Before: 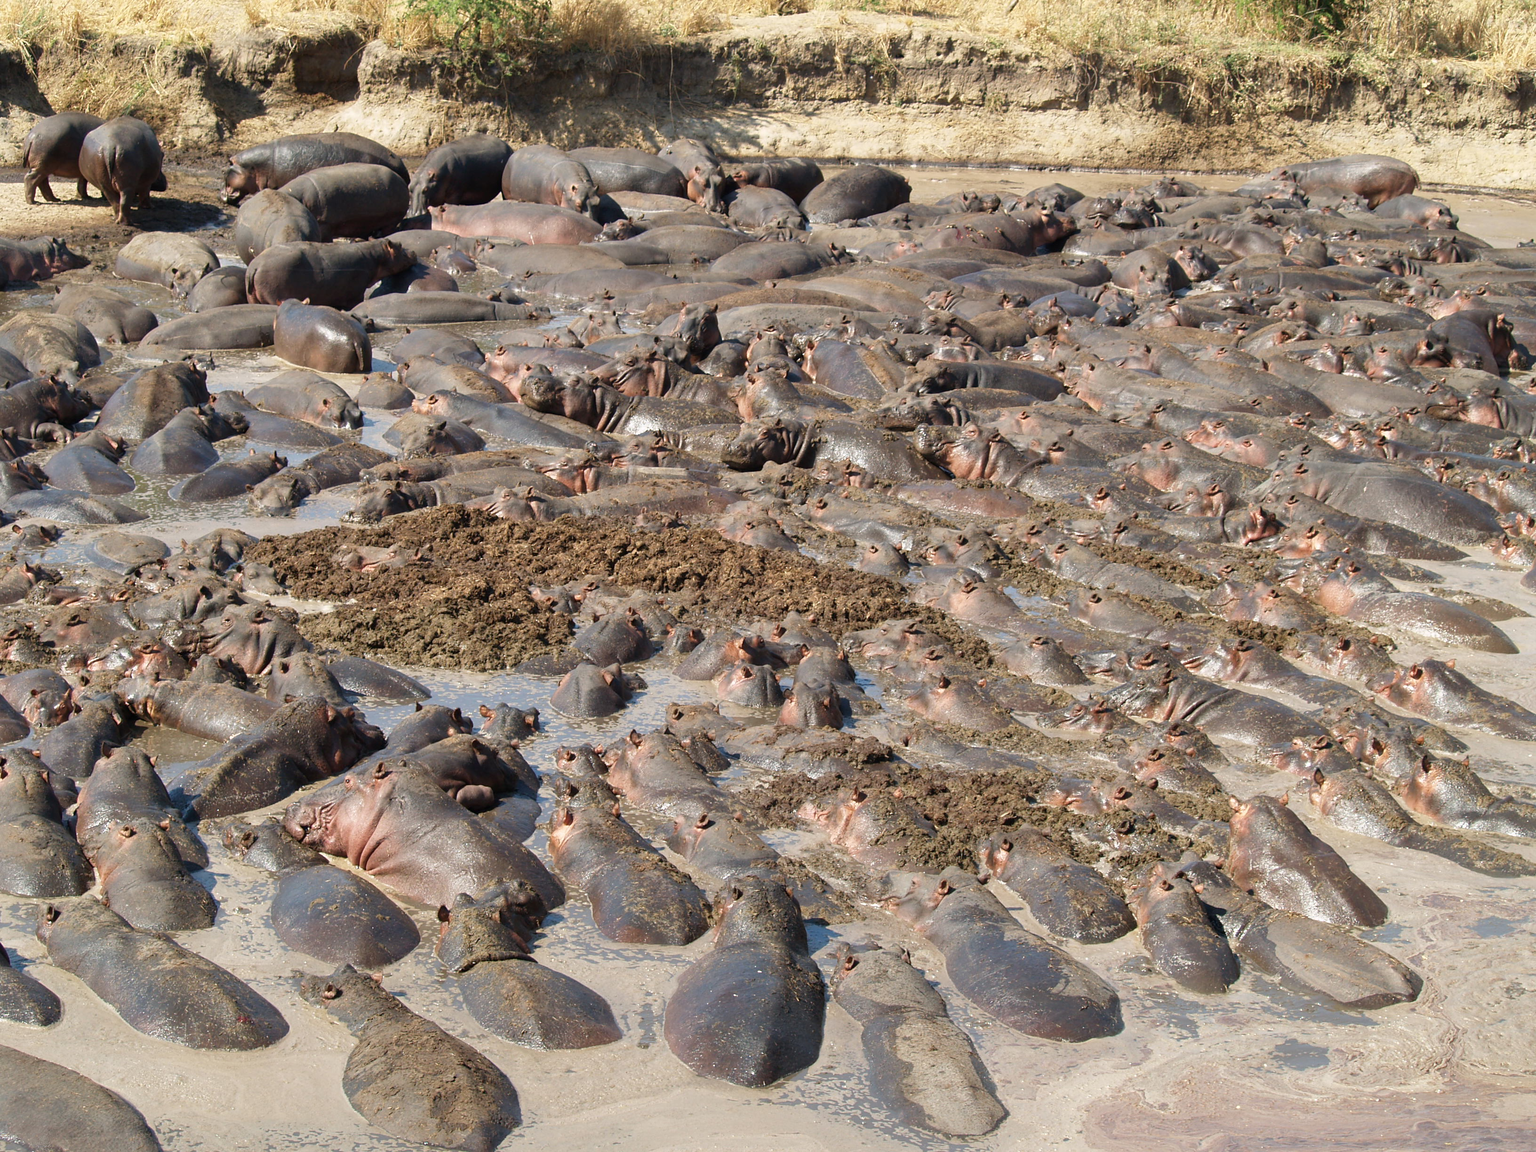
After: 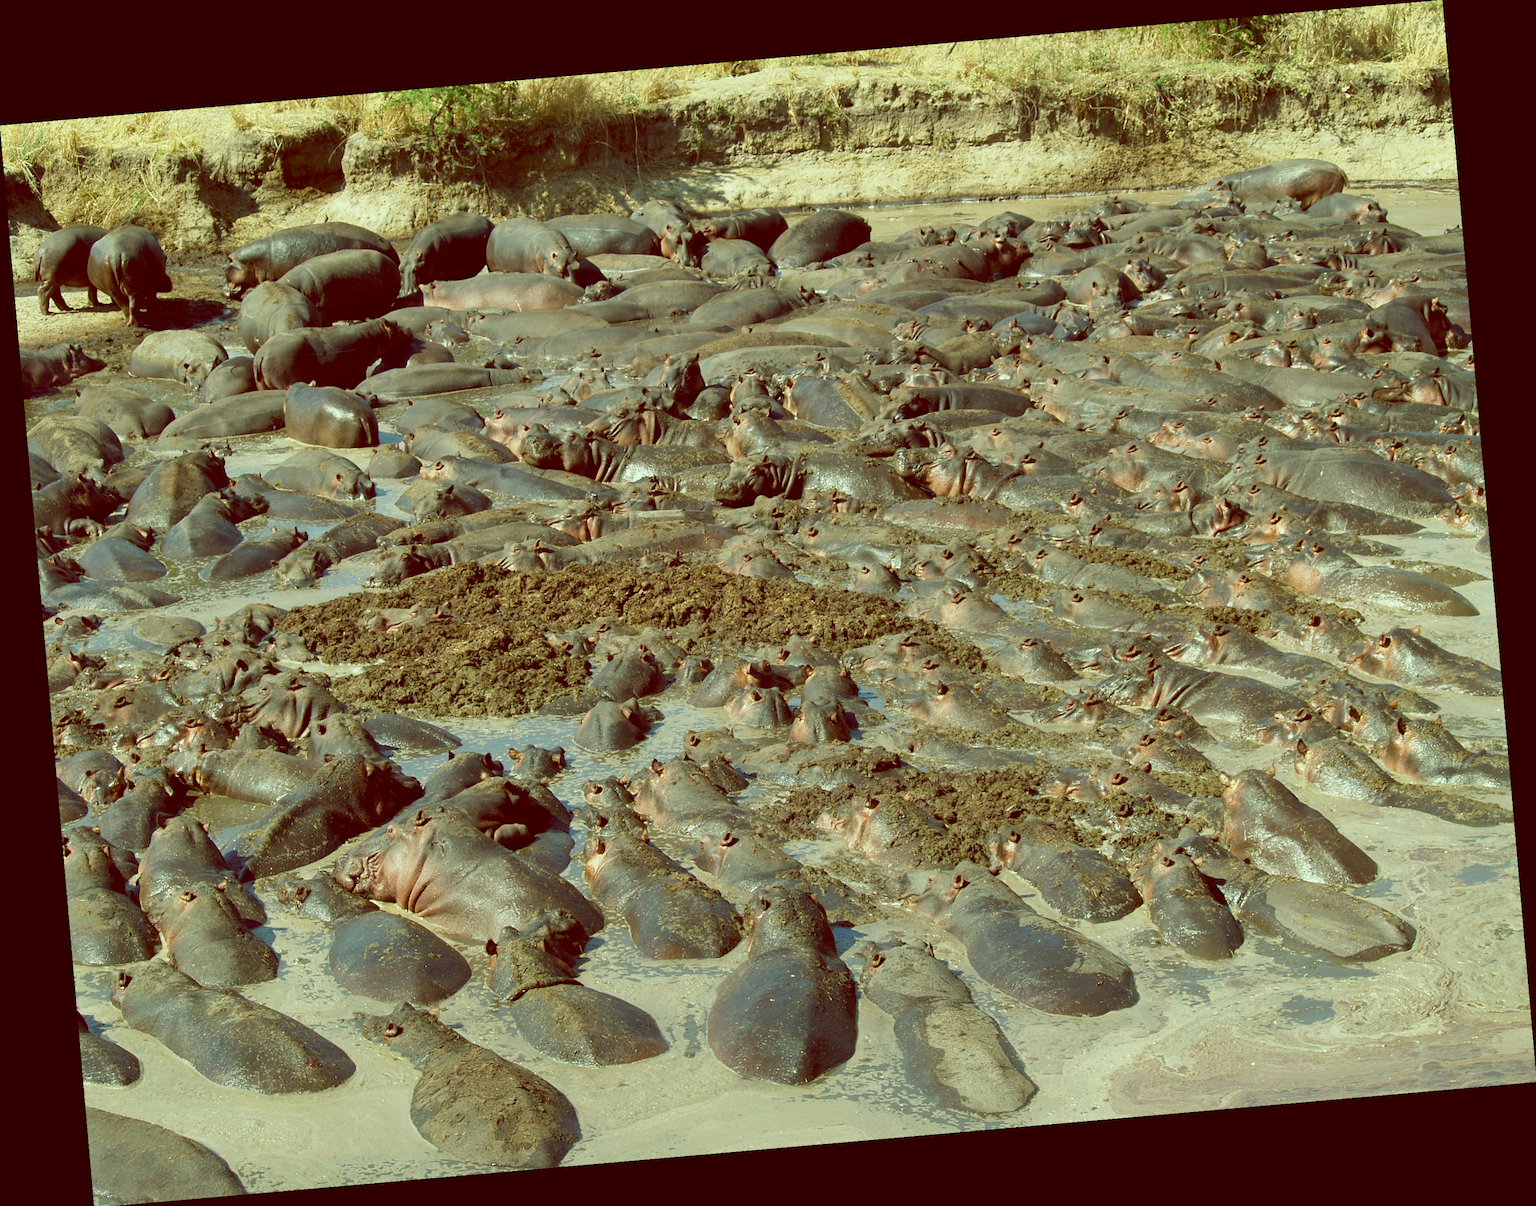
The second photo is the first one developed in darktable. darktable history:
rotate and perspective: rotation -4.98°, automatic cropping off
color balance: lift [1, 1.015, 0.987, 0.985], gamma [1, 0.959, 1.042, 0.958], gain [0.927, 0.938, 1.072, 0.928], contrast 1.5%
